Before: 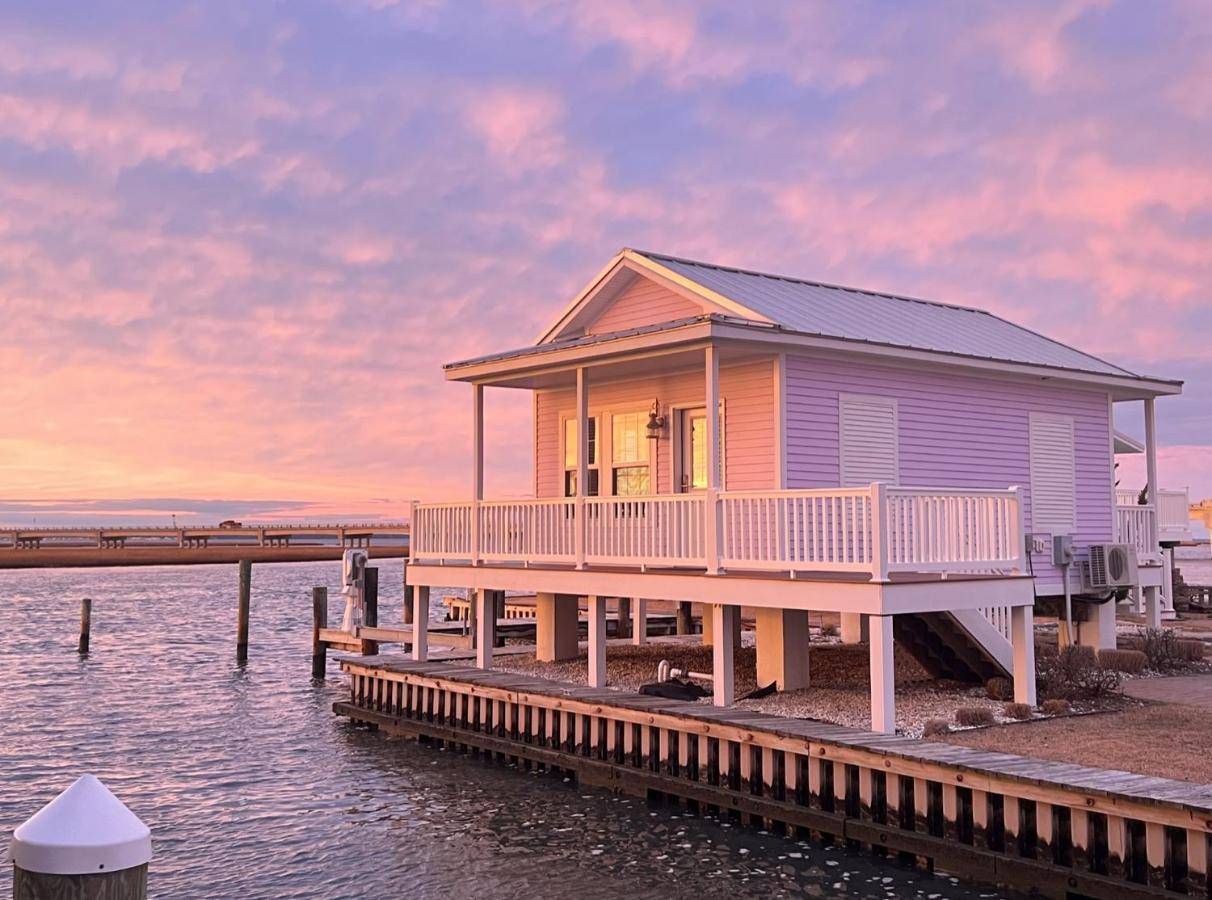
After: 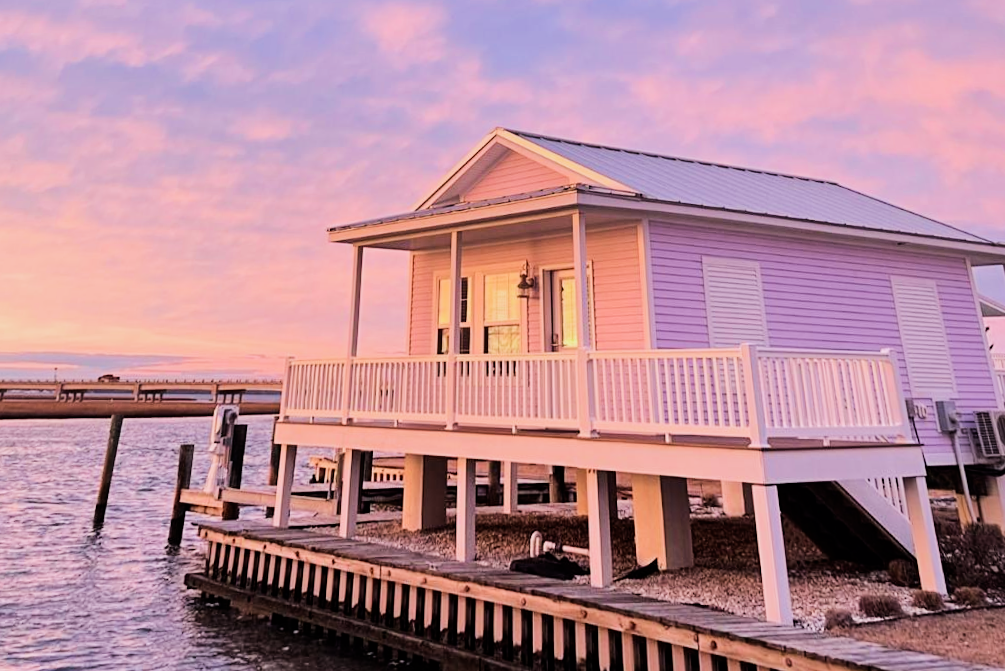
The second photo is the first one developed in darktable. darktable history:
velvia: on, module defaults
filmic rgb: black relative exposure -7.65 EV, white relative exposure 4.56 EV, hardness 3.61, contrast 1.05
crop: top 5.667%, bottom 17.637%
tone equalizer: -8 EV -0.75 EV, -7 EV -0.7 EV, -6 EV -0.6 EV, -5 EV -0.4 EV, -3 EV 0.4 EV, -2 EV 0.6 EV, -1 EV 0.7 EV, +0 EV 0.75 EV, edges refinement/feathering 500, mask exposure compensation -1.57 EV, preserve details no
rotate and perspective: rotation 0.72°, lens shift (vertical) -0.352, lens shift (horizontal) -0.051, crop left 0.152, crop right 0.859, crop top 0.019, crop bottom 0.964
